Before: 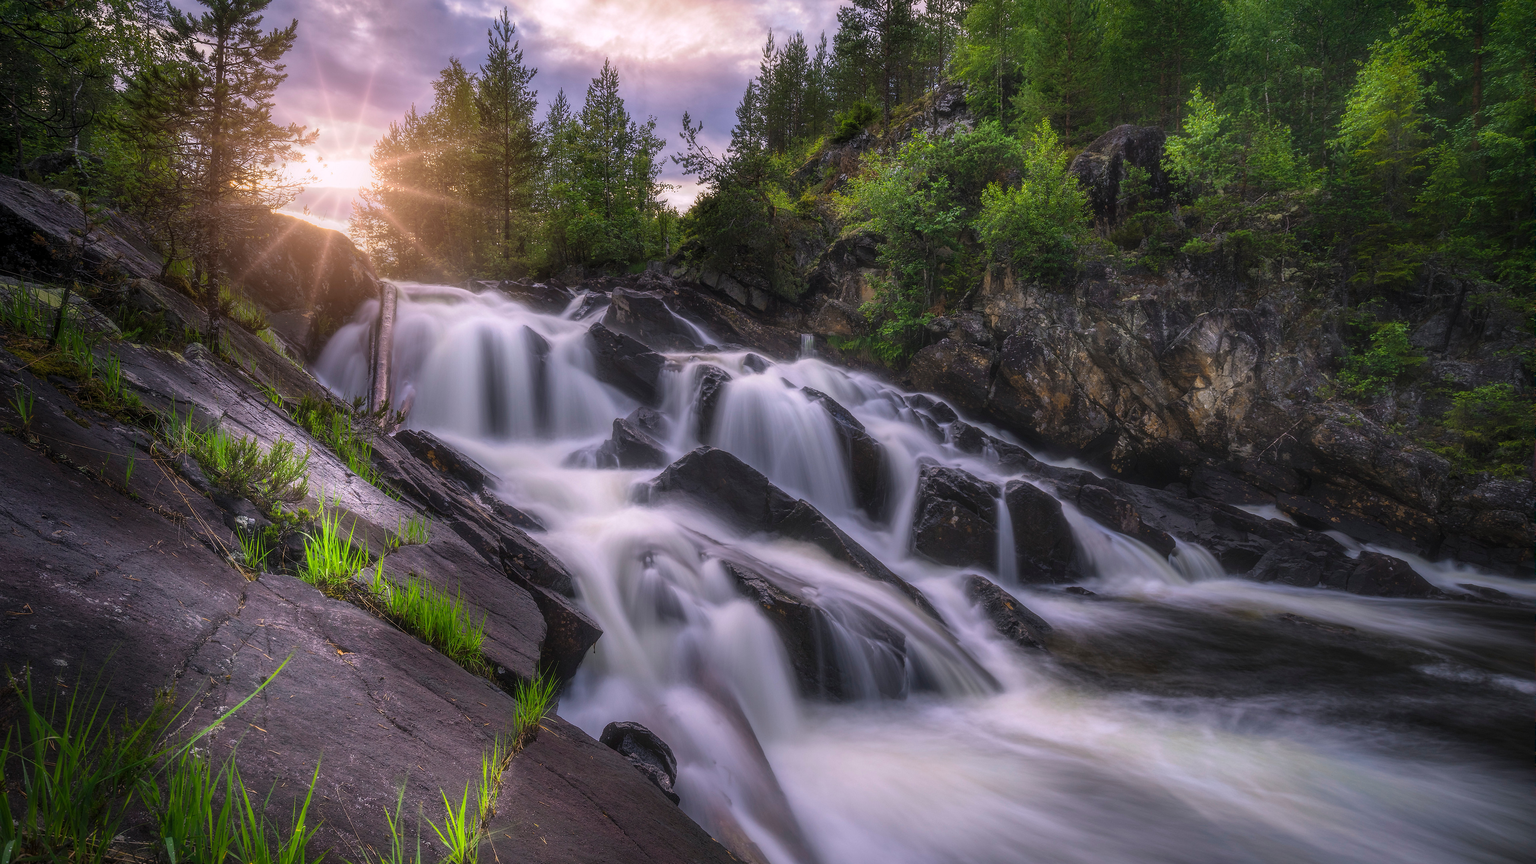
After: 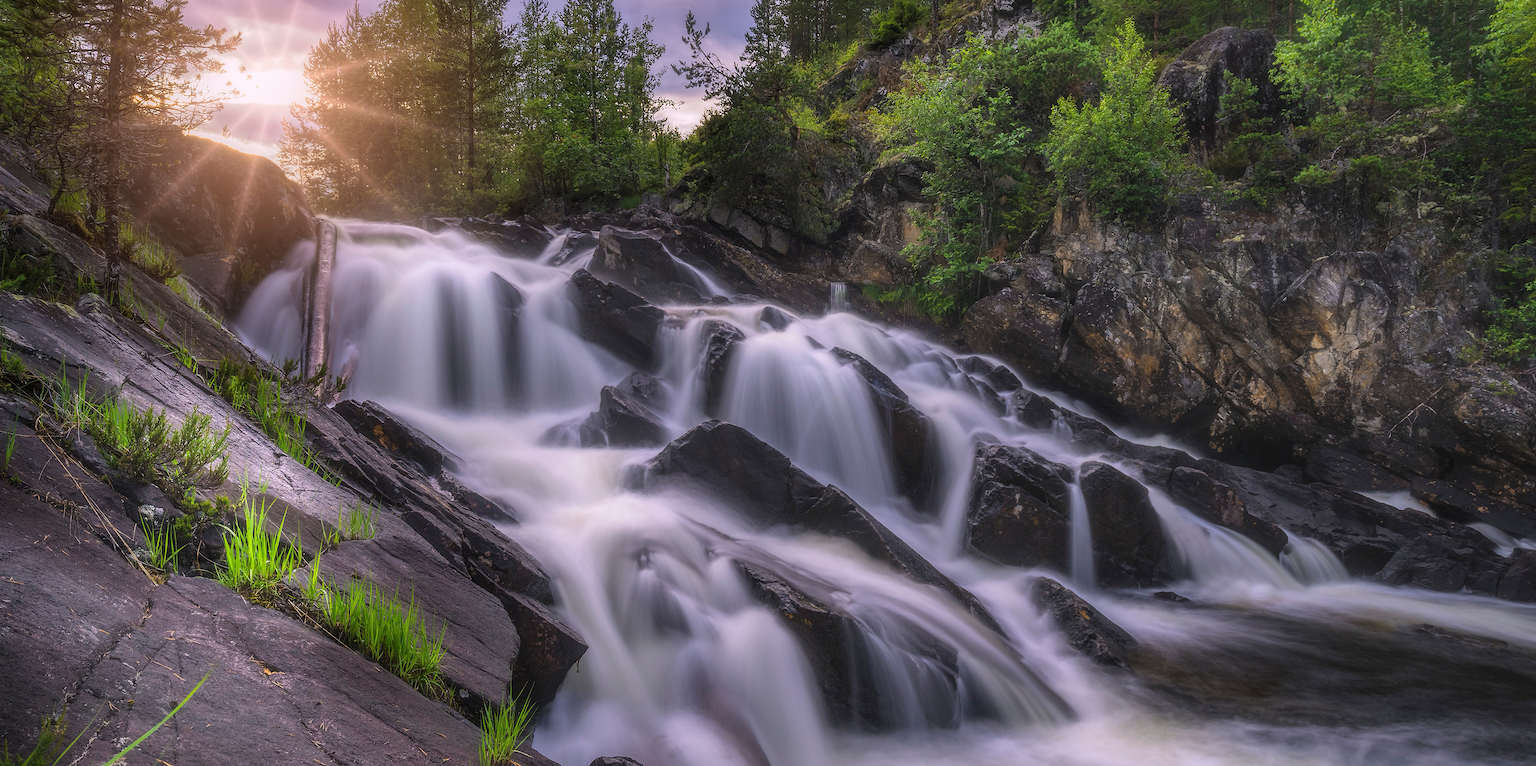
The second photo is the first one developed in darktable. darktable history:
shadows and highlights: shadows 34.28, highlights -34.86, soften with gaussian
crop: left 7.94%, top 11.907%, right 10.201%, bottom 15.446%
